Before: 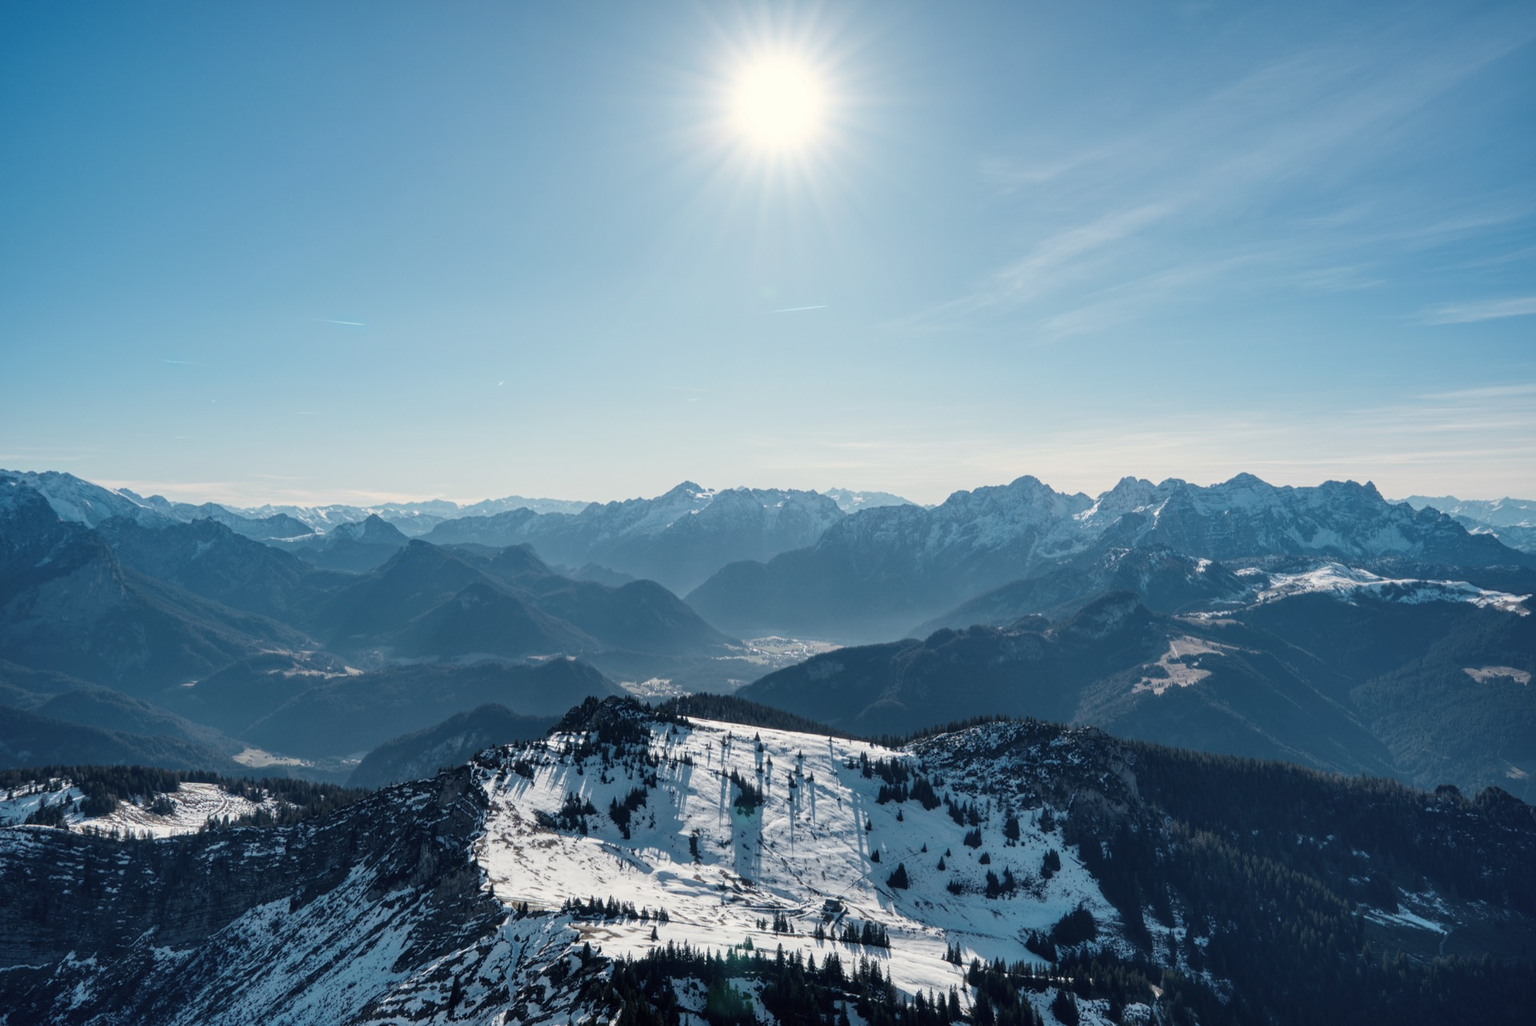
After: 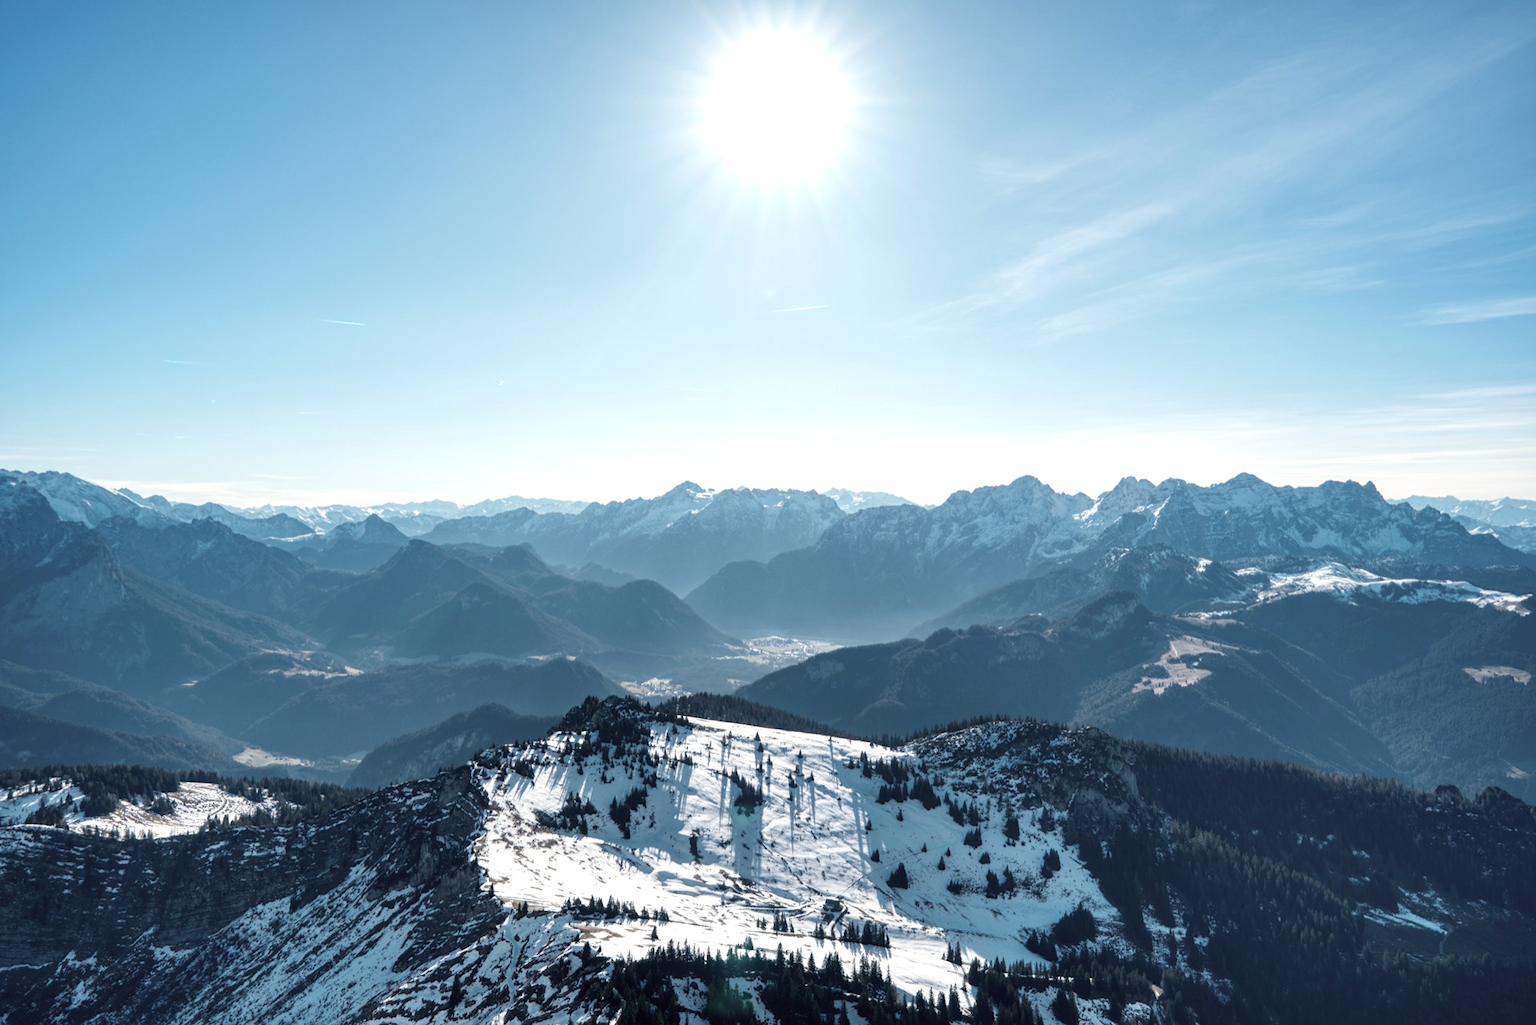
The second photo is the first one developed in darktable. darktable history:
exposure: exposure 0.6 EV, compensate highlight preservation false
velvia: strength 15%
color correction: saturation 0.8
